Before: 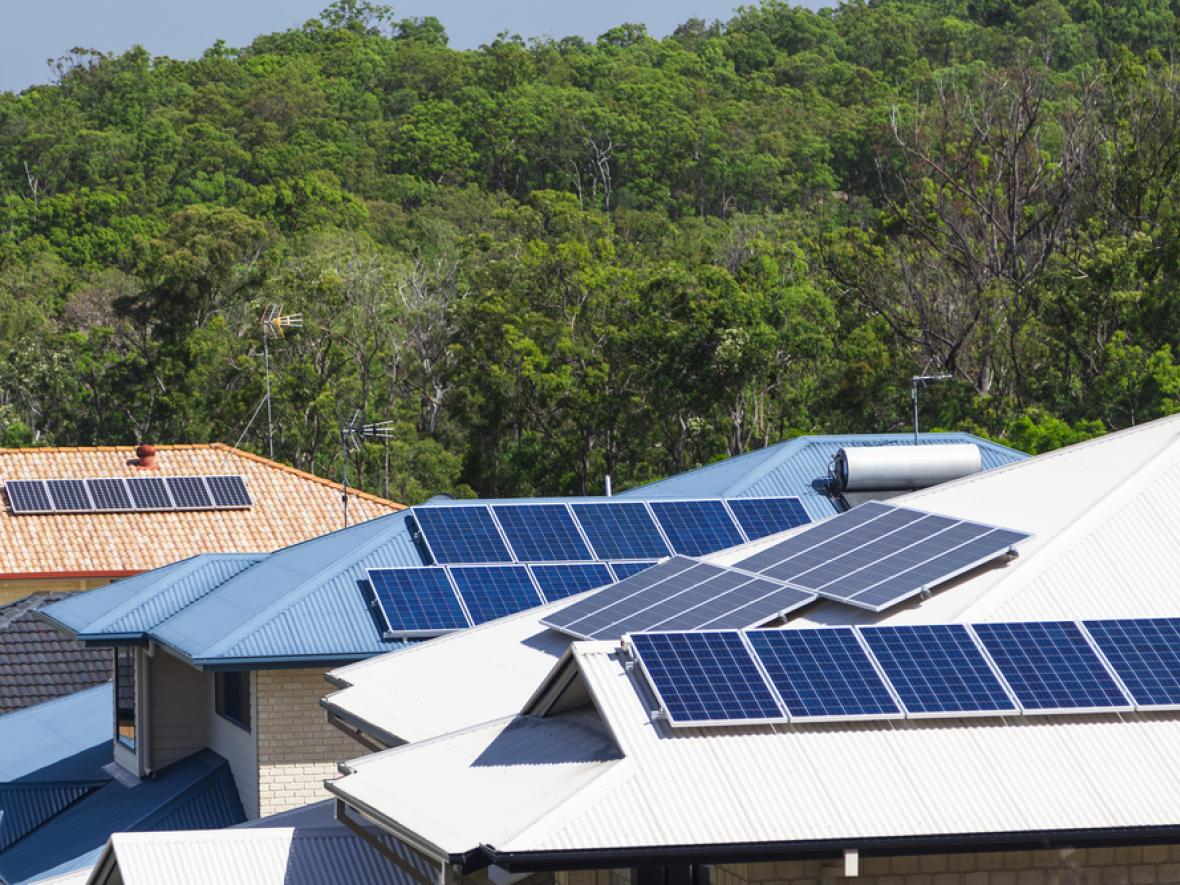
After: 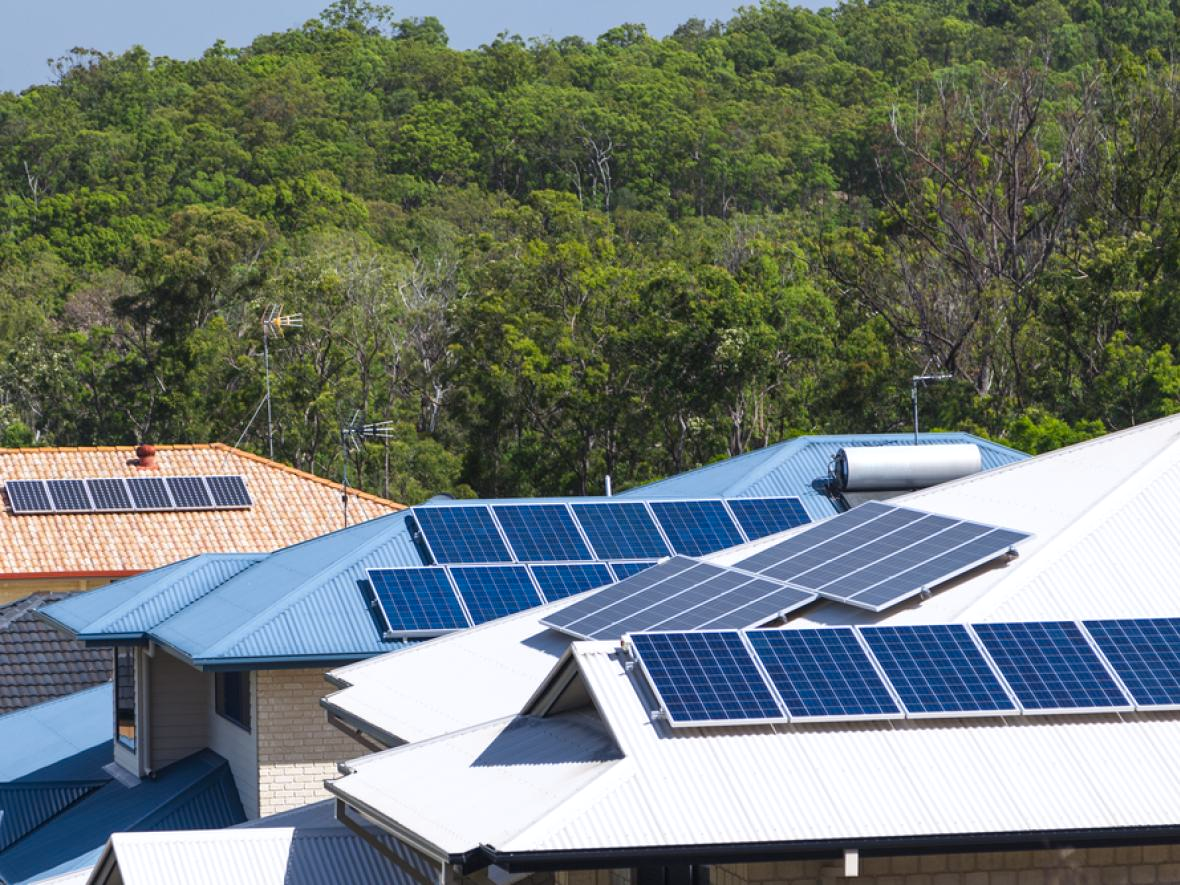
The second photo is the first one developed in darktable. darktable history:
color calibration: output R [1.063, -0.012, -0.003, 0], output G [0, 1.022, 0.021, 0], output B [-0.079, 0.047, 1, 0], illuminant as shot in camera, x 0.358, y 0.373, temperature 4628.91 K
